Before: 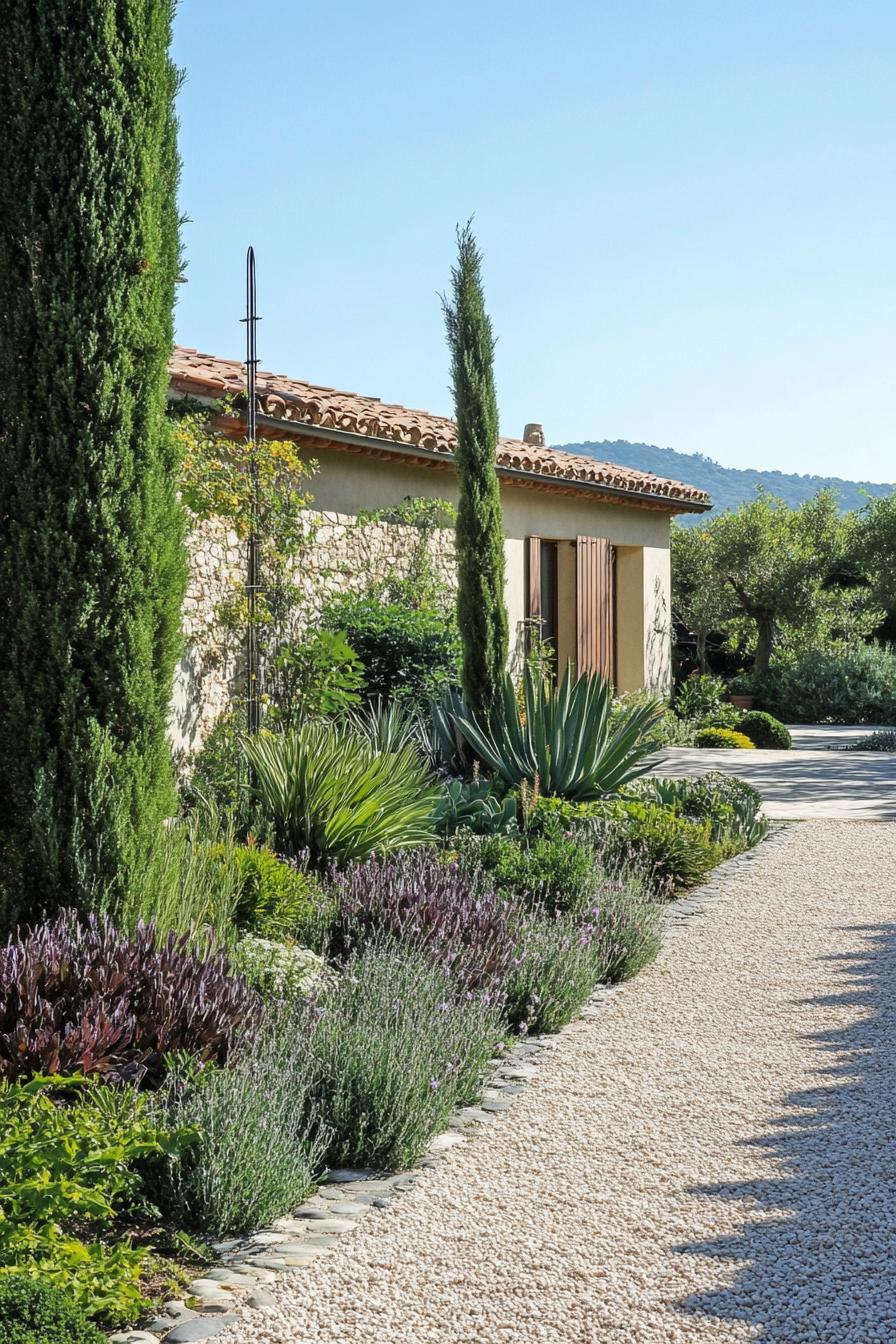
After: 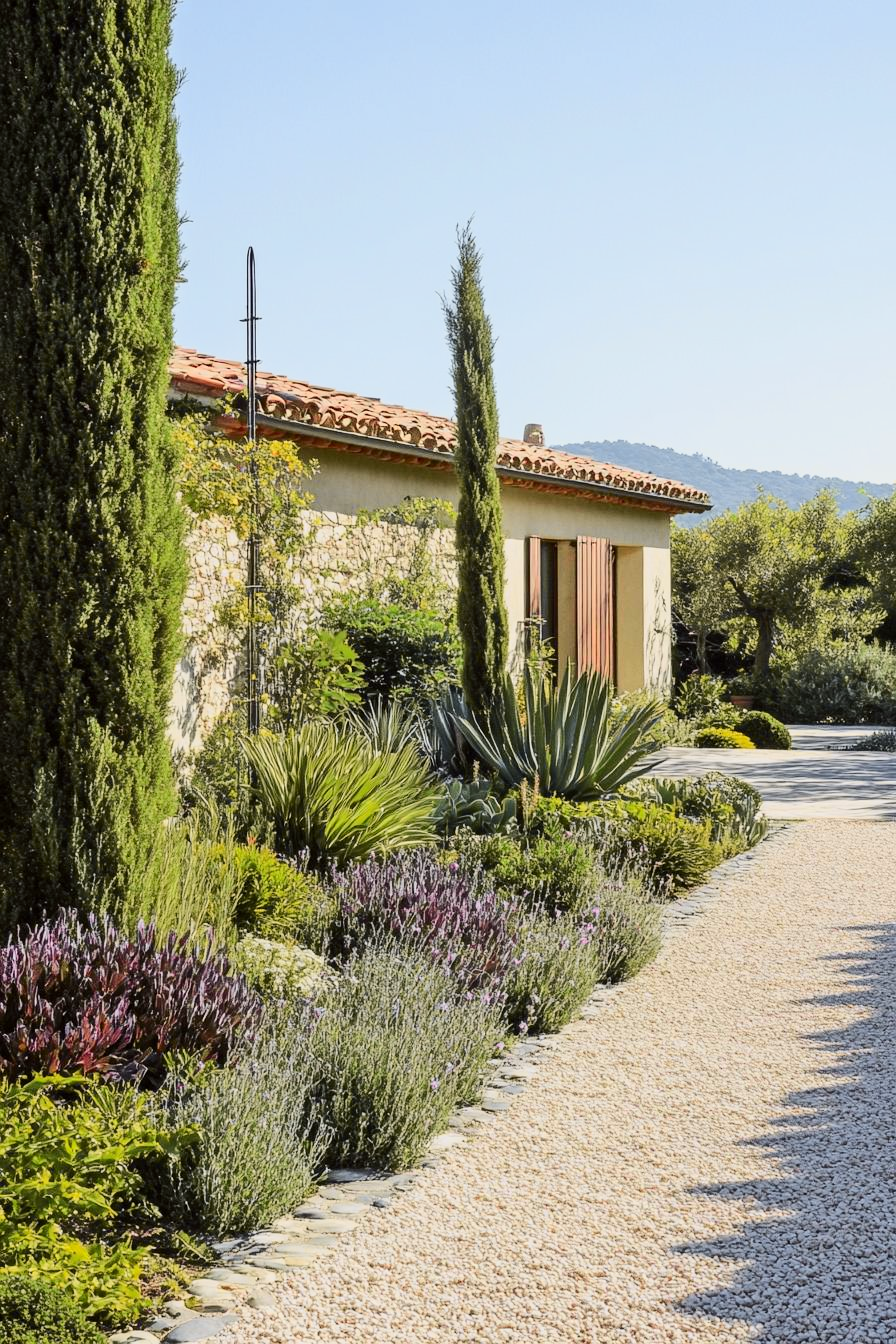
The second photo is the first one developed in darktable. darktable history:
tone curve: curves: ch0 [(0, 0) (0.239, 0.248) (0.508, 0.606) (0.826, 0.855) (1, 0.945)]; ch1 [(0, 0) (0.401, 0.42) (0.442, 0.47) (0.492, 0.498) (0.511, 0.516) (0.555, 0.586) (0.681, 0.739) (1, 1)]; ch2 [(0, 0) (0.411, 0.433) (0.5, 0.504) (0.545, 0.574) (1, 1)], color space Lab, independent channels
